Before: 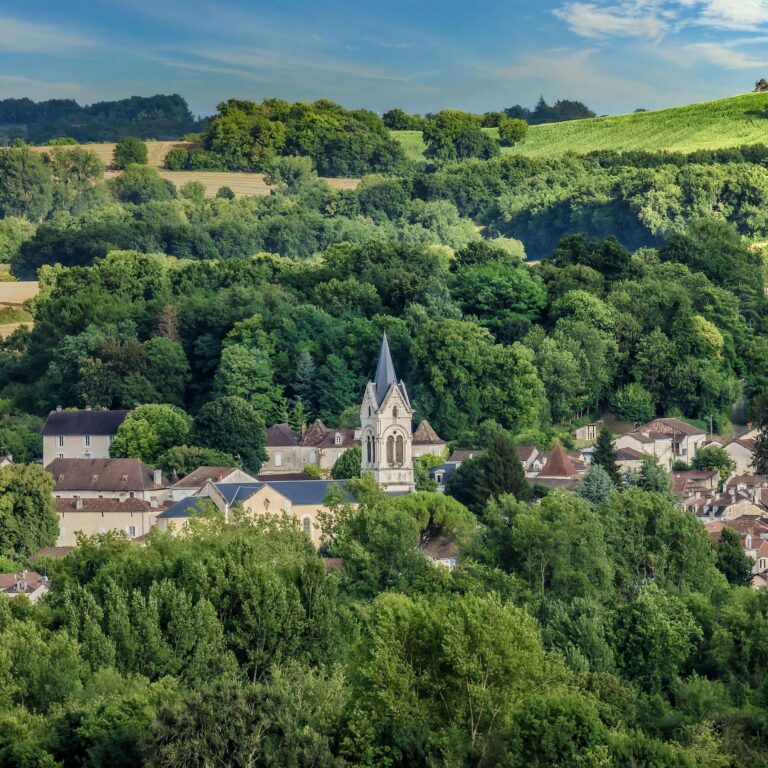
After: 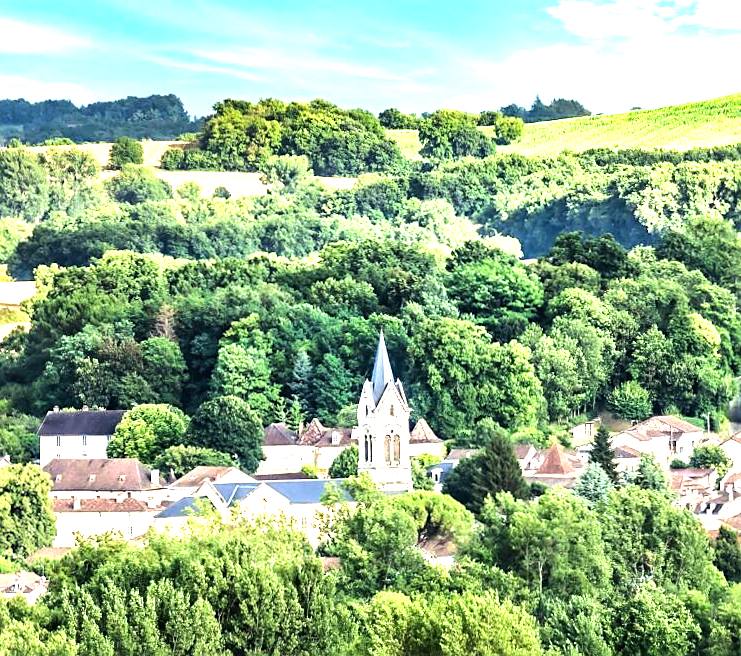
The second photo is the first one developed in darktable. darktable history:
sharpen: radius 1.812, amount 0.409, threshold 1.136
crop and rotate: angle 0.232°, left 0.284%, right 2.738%, bottom 14.113%
tone equalizer: -8 EV -0.732 EV, -7 EV -0.736 EV, -6 EV -0.605 EV, -5 EV -0.408 EV, -3 EV 0.389 EV, -2 EV 0.6 EV, -1 EV 0.685 EV, +0 EV 0.747 EV, edges refinement/feathering 500, mask exposure compensation -1.57 EV, preserve details no
exposure: black level correction 0, exposure 1.499 EV, compensate highlight preservation false
